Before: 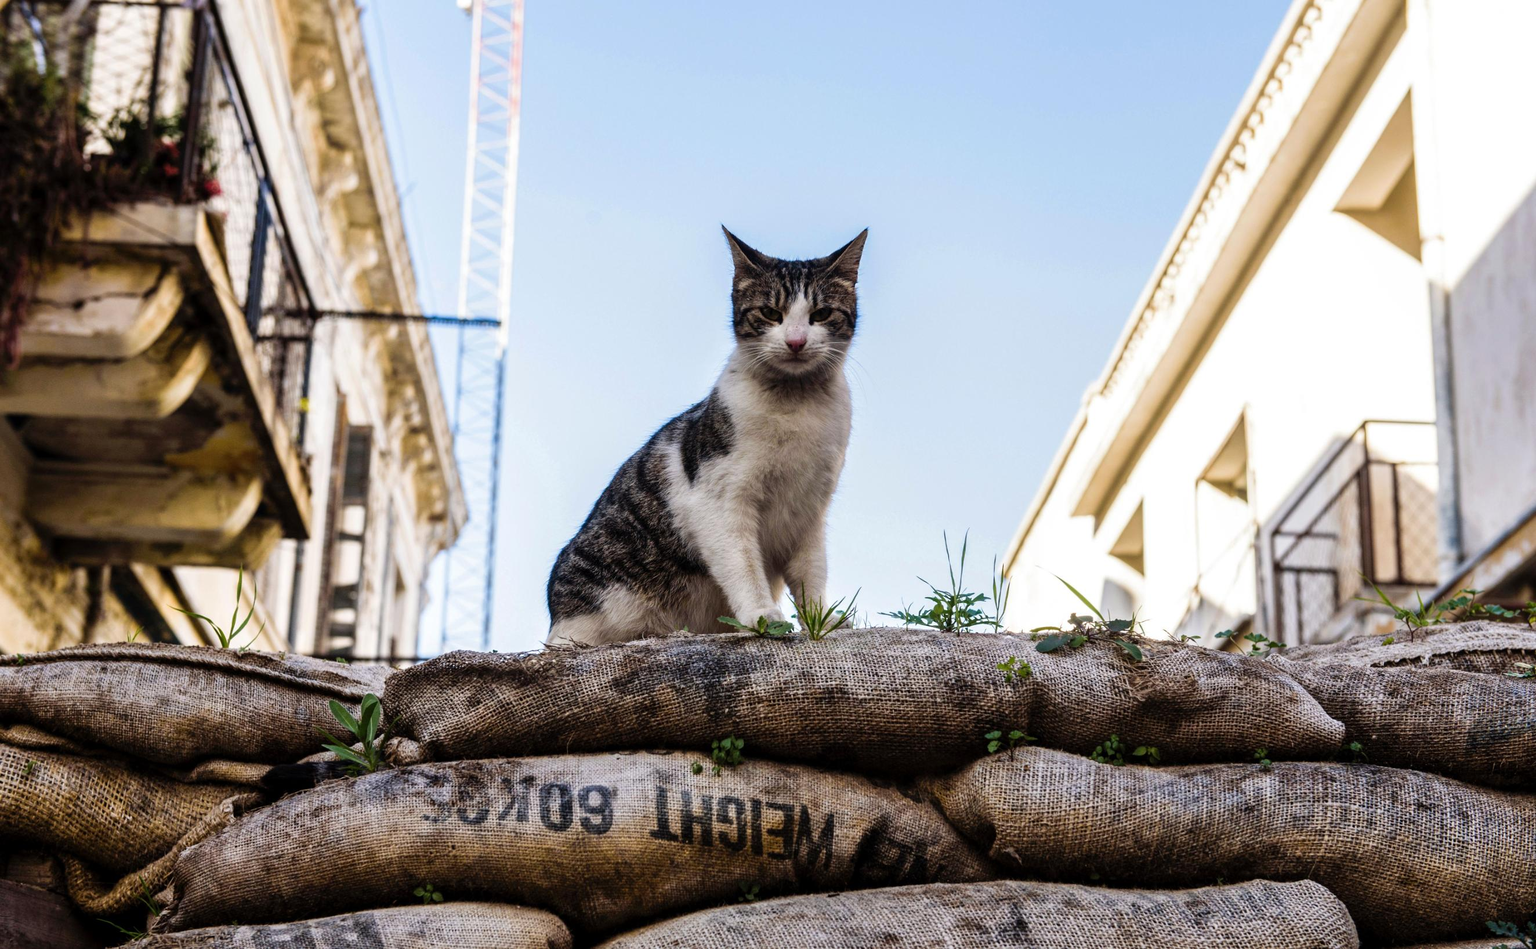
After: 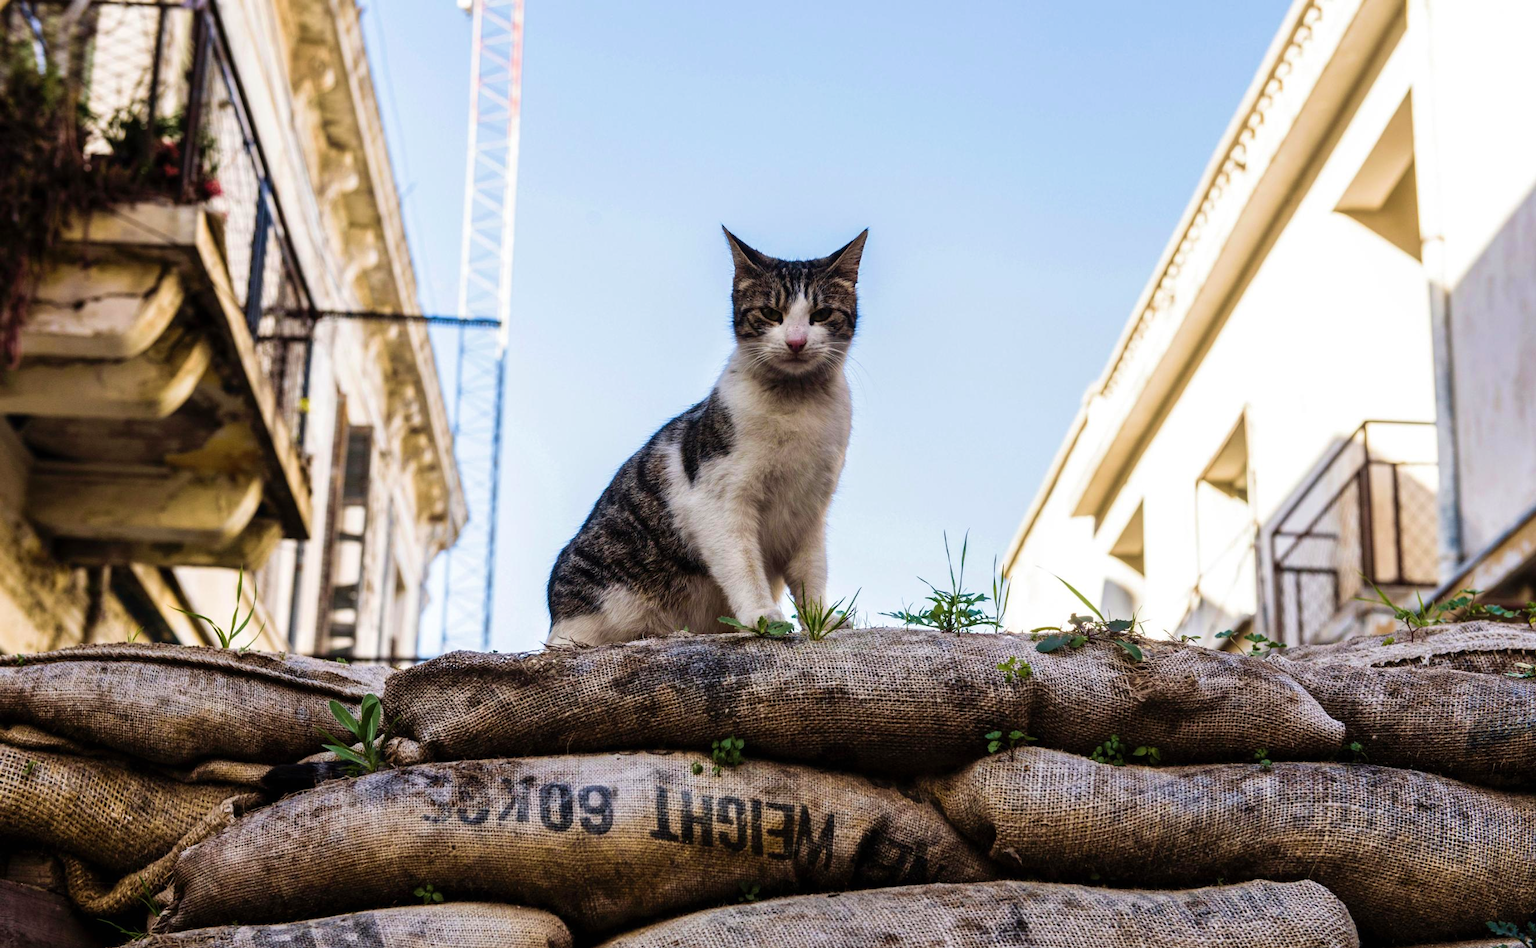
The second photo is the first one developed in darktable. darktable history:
velvia: on, module defaults
exposure: black level correction 0, compensate exposure bias true, compensate highlight preservation false
